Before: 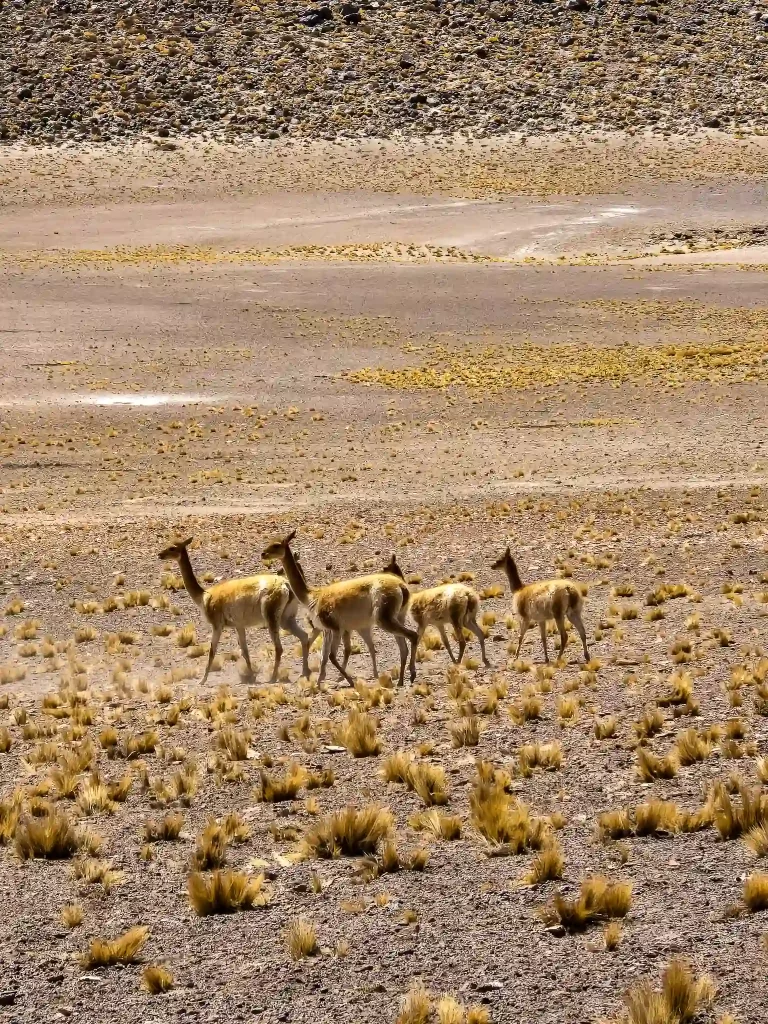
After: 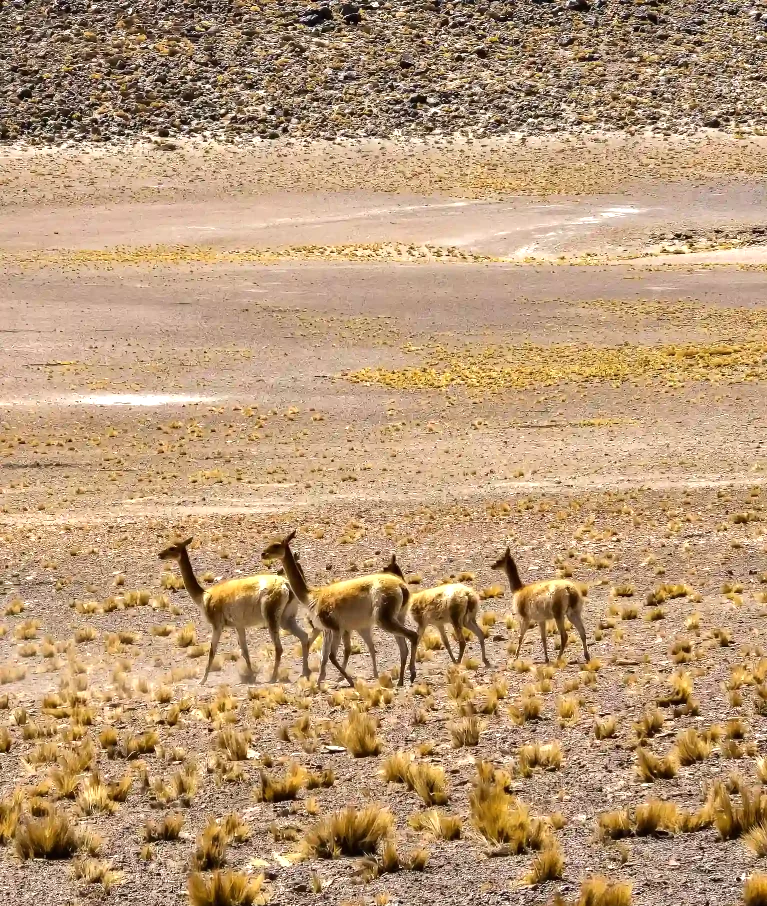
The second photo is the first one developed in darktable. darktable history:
tone curve: curves: ch0 [(0, 0) (0.003, 0.013) (0.011, 0.018) (0.025, 0.027) (0.044, 0.045) (0.069, 0.068) (0.1, 0.096) (0.136, 0.13) (0.177, 0.168) (0.224, 0.217) (0.277, 0.277) (0.335, 0.338) (0.399, 0.401) (0.468, 0.473) (0.543, 0.544) (0.623, 0.621) (0.709, 0.7) (0.801, 0.781) (0.898, 0.869) (1, 1)], color space Lab, independent channels, preserve colors none
crop and rotate: top 0%, bottom 11.497%
exposure: exposure 0.406 EV, compensate exposure bias true, compensate highlight preservation false
